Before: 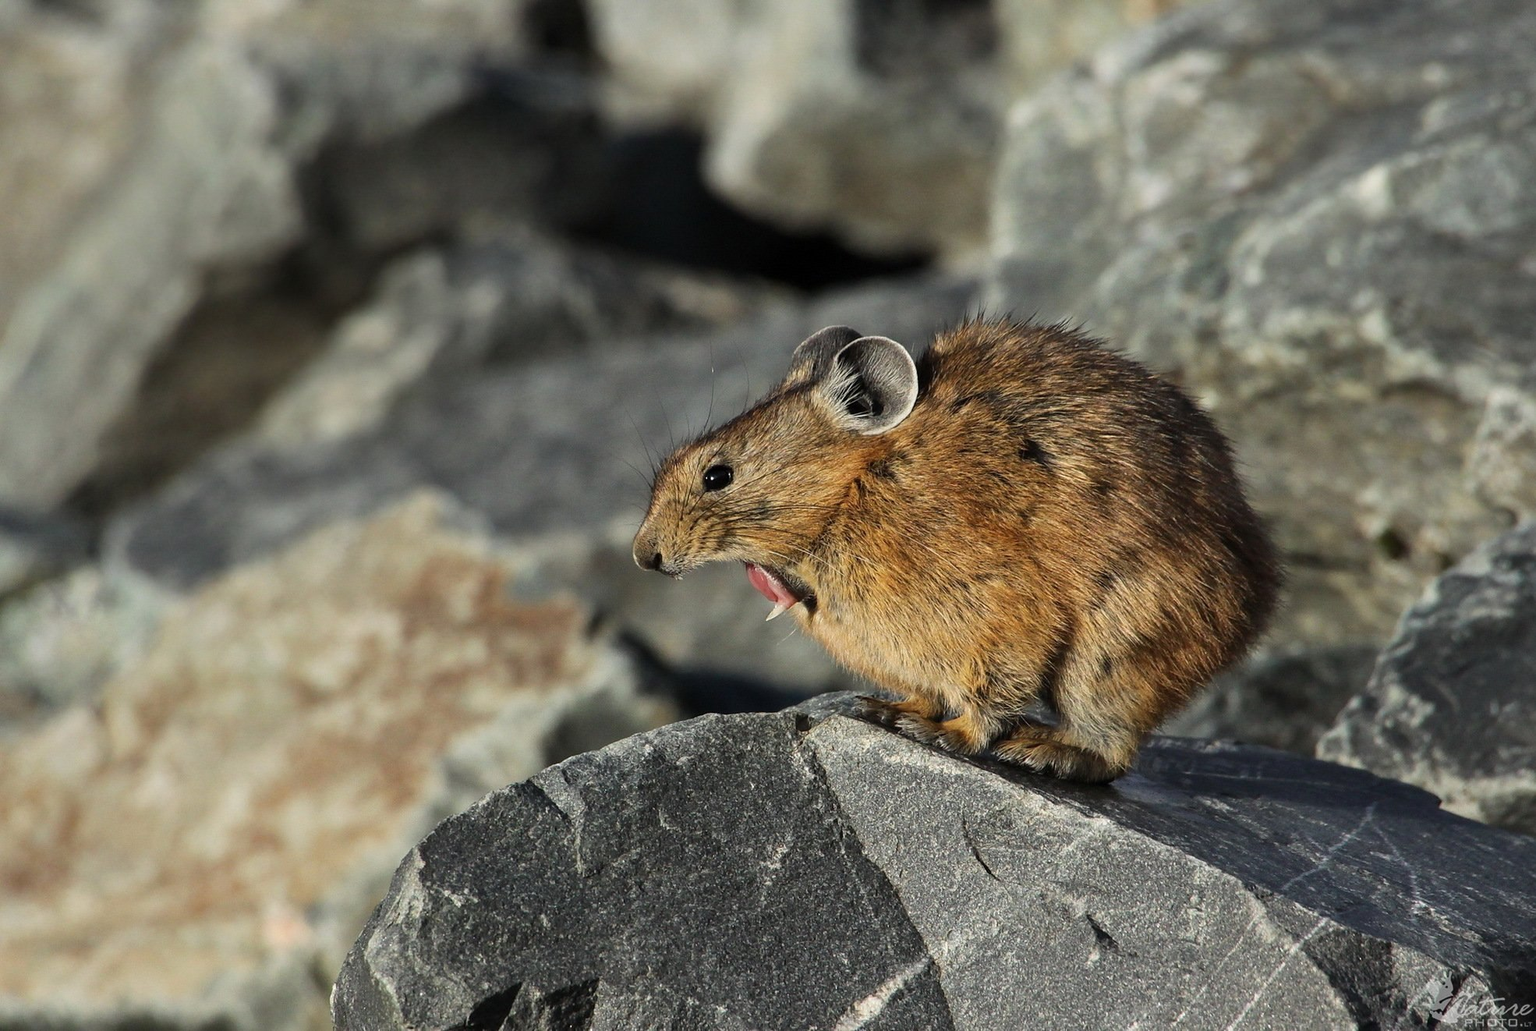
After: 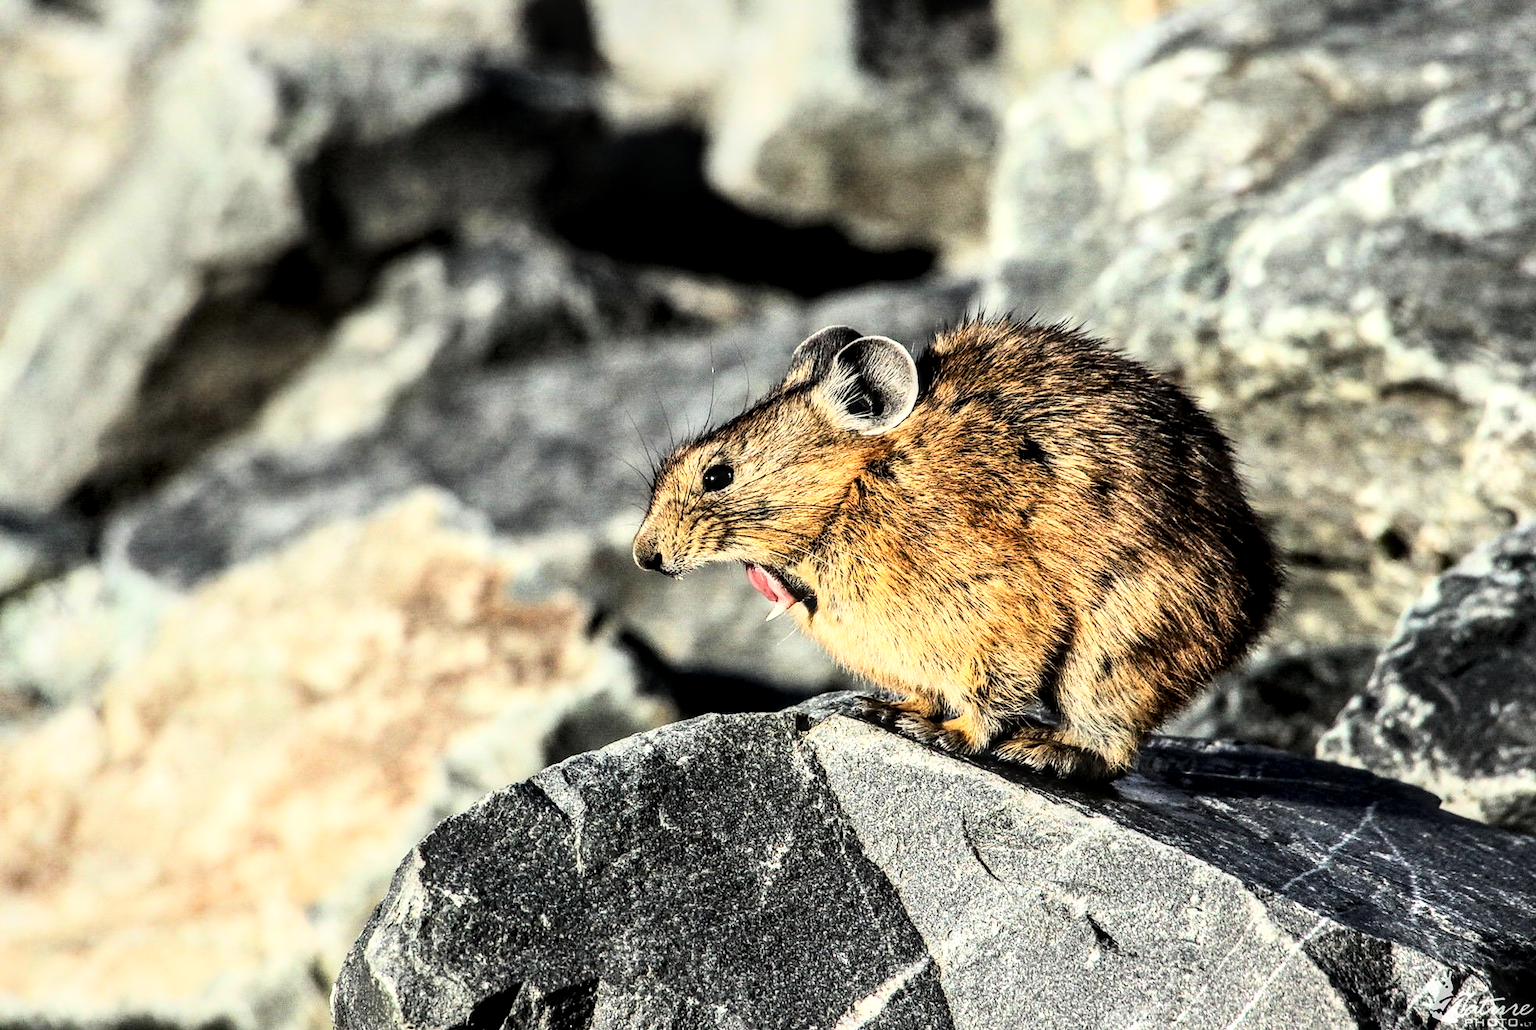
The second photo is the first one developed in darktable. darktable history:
rgb curve: curves: ch0 [(0, 0) (0.21, 0.15) (0.24, 0.21) (0.5, 0.75) (0.75, 0.96) (0.89, 0.99) (1, 1)]; ch1 [(0, 0.02) (0.21, 0.13) (0.25, 0.2) (0.5, 0.67) (0.75, 0.9) (0.89, 0.97) (1, 1)]; ch2 [(0, 0.02) (0.21, 0.13) (0.25, 0.2) (0.5, 0.67) (0.75, 0.9) (0.89, 0.97) (1, 1)], compensate middle gray true
local contrast: detail 144%
